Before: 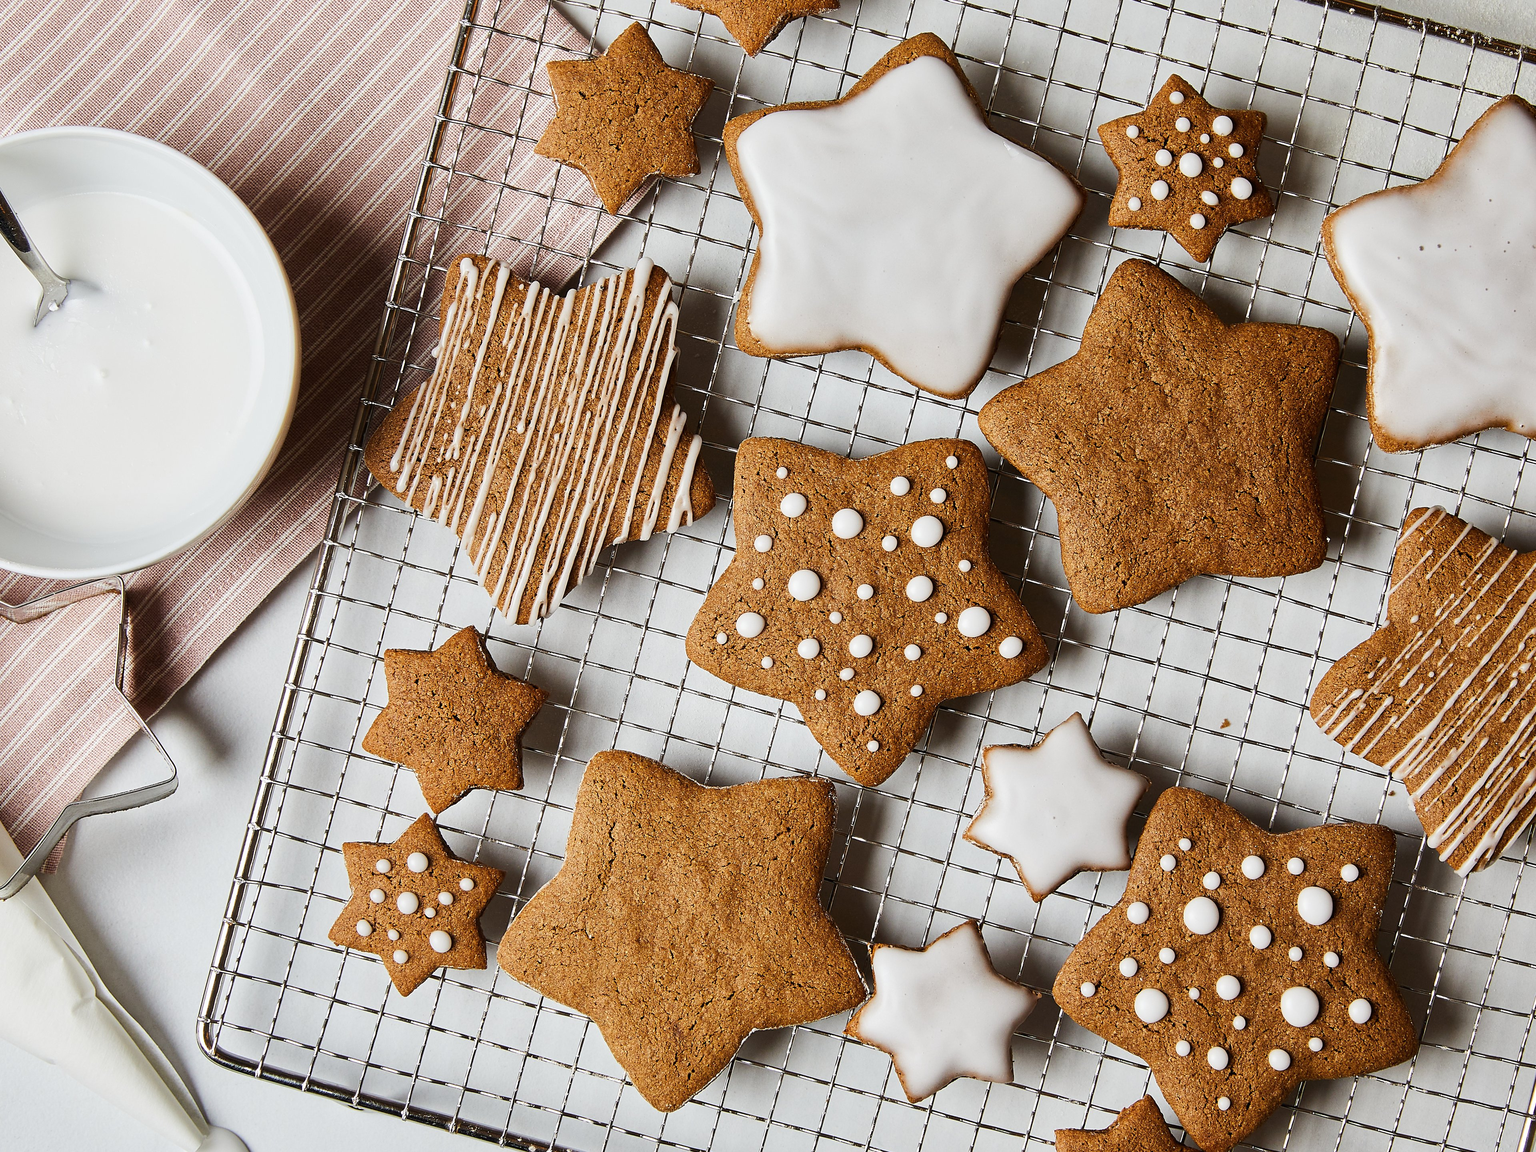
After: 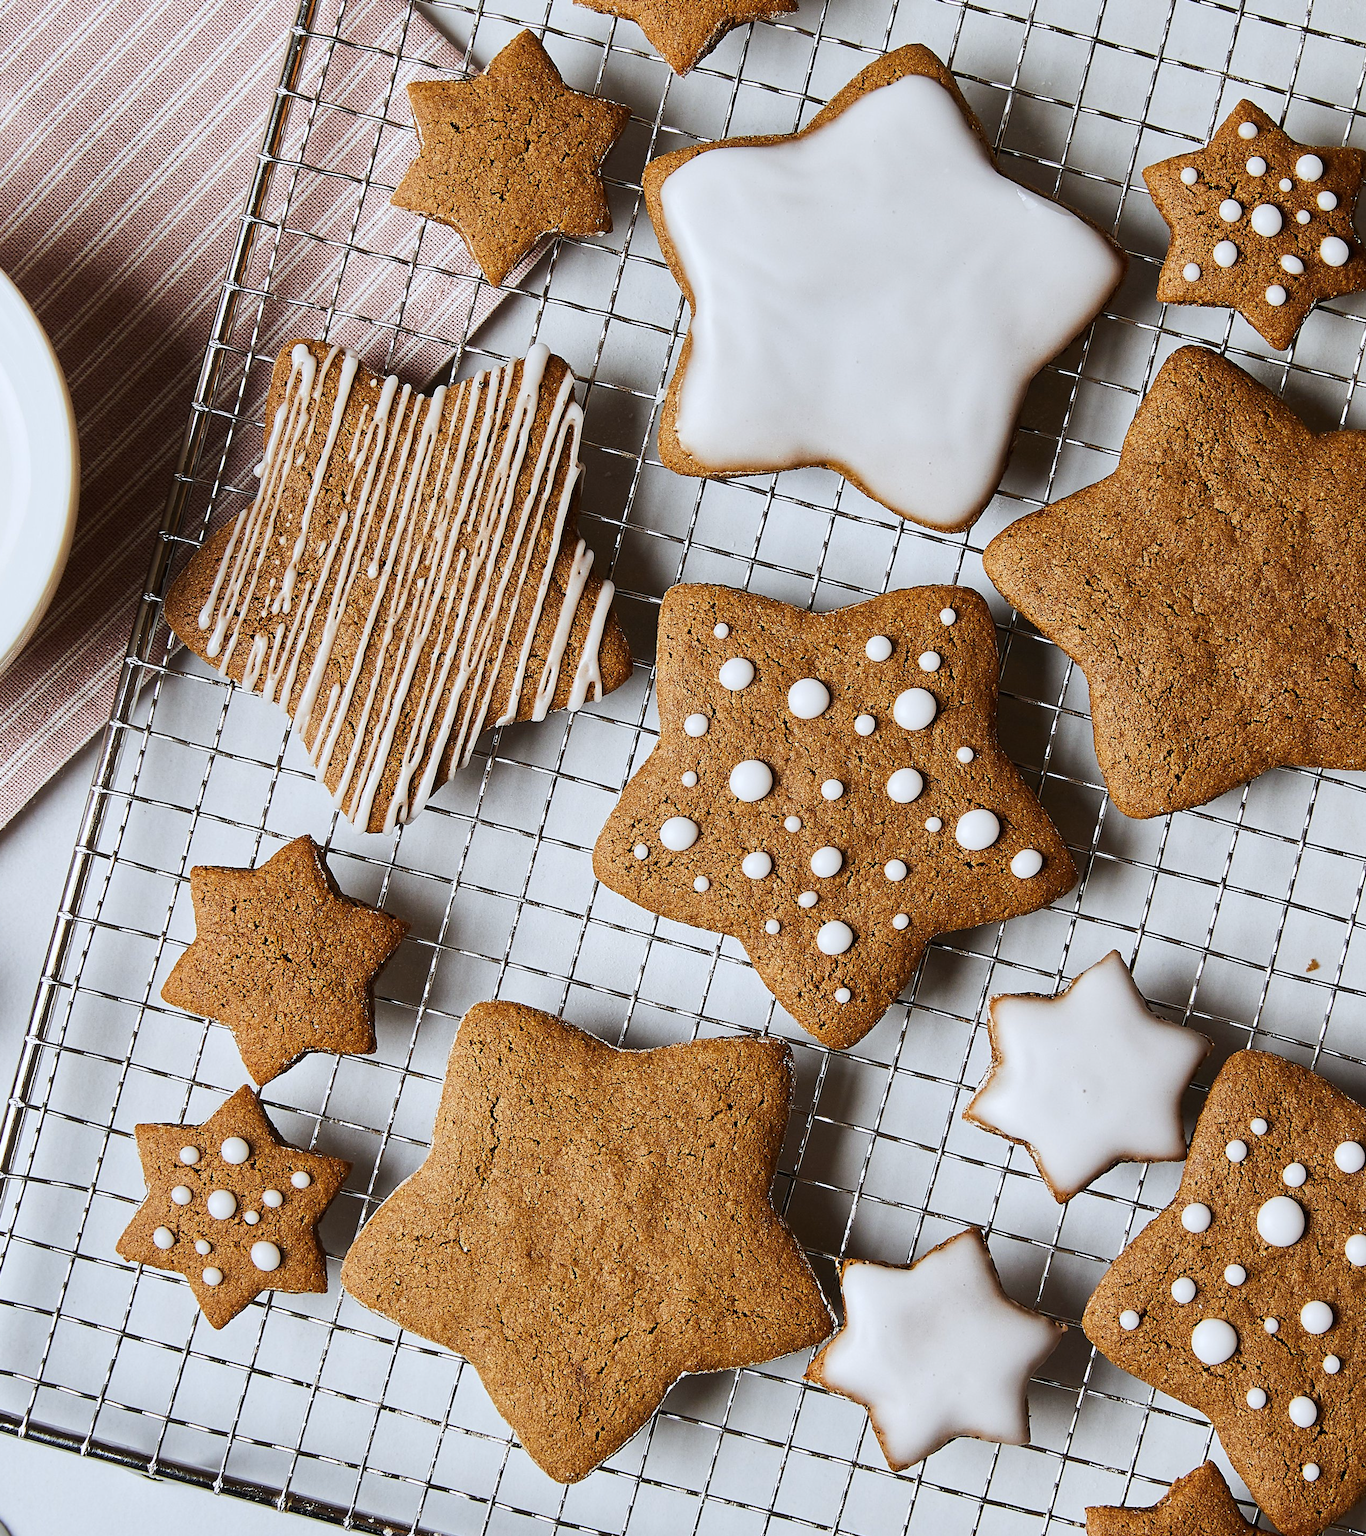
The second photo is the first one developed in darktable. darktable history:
white balance: red 0.974, blue 1.044
crop and rotate: left 15.754%, right 17.579%
